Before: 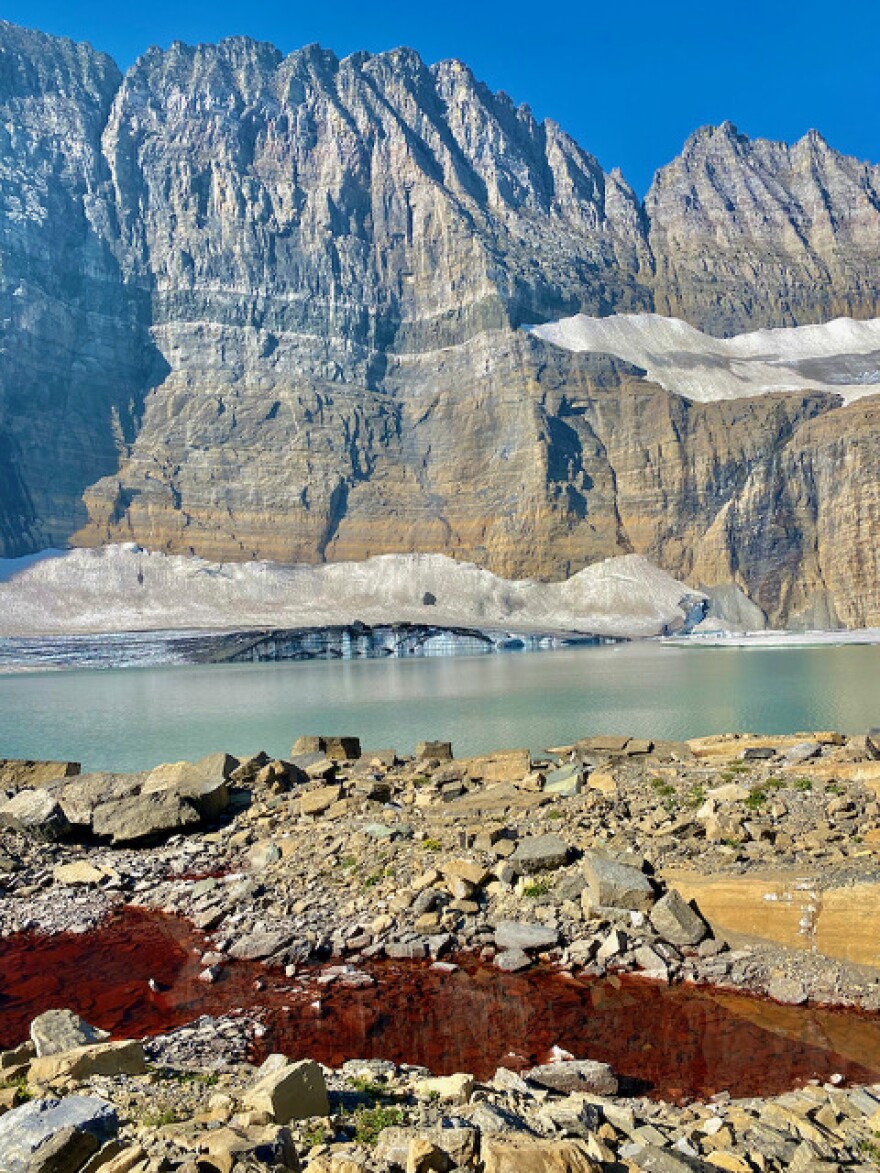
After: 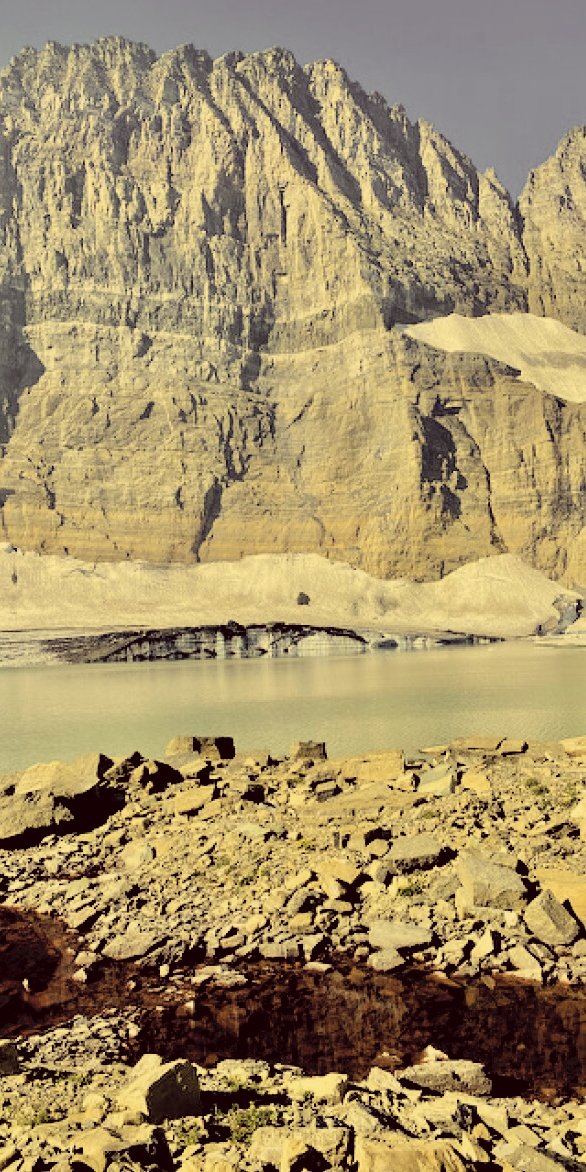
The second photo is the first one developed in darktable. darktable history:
contrast brightness saturation: brightness 0.18, saturation -0.5
exposure: black level correction 0.016, exposure -0.009 EV, compensate highlight preservation false
color correction: highlights a* -0.482, highlights b* 40, shadows a* 9.8, shadows b* -0.161
filmic rgb: black relative exposure -5 EV, hardness 2.88, contrast 1.3
crop and rotate: left 14.385%, right 18.948%
